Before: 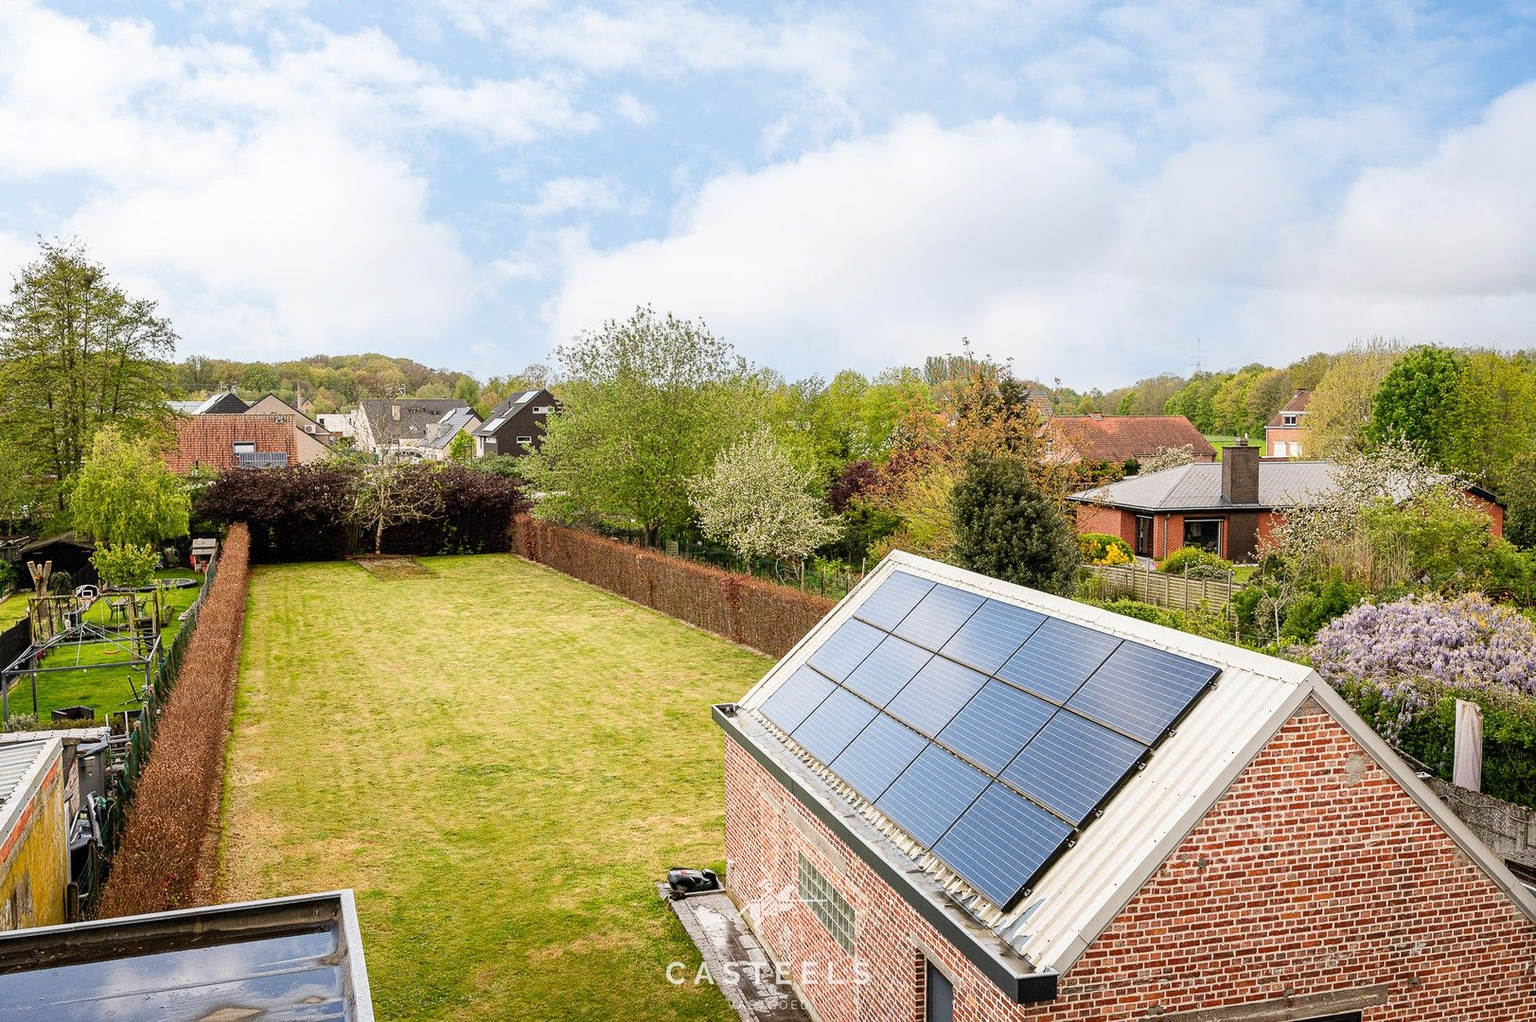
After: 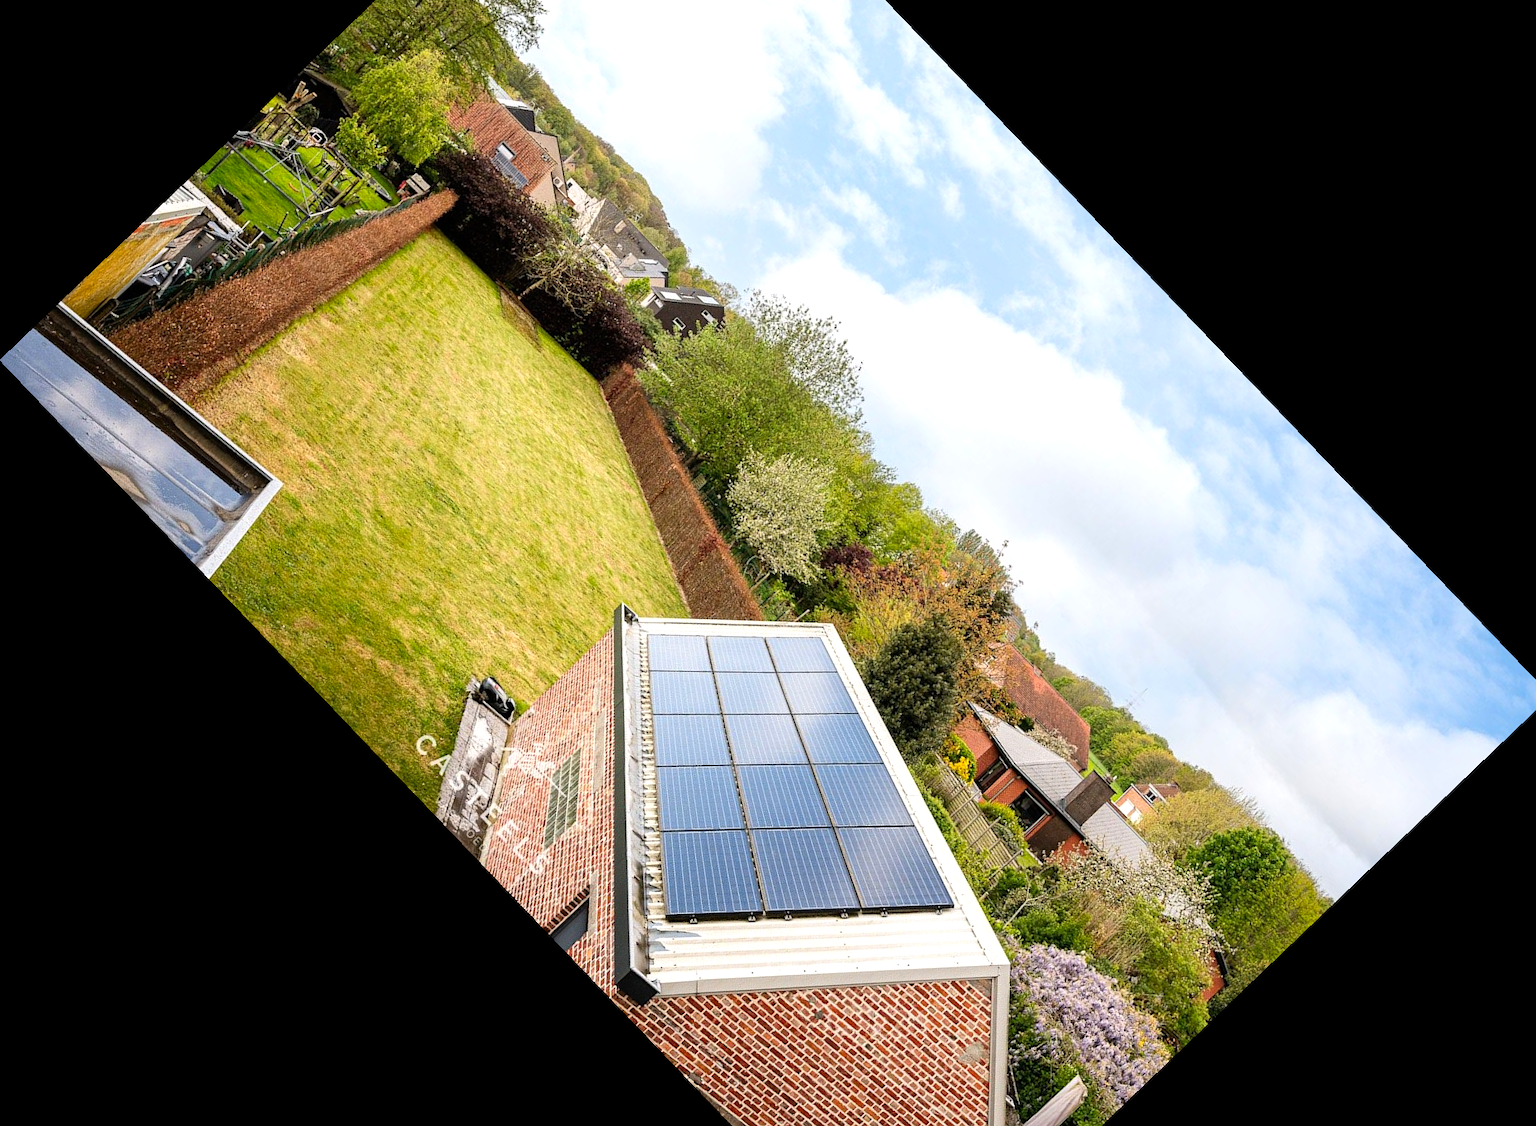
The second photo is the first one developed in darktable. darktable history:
color balance: contrast 10%
crop and rotate: angle -46.26°, top 16.234%, right 0.912%, bottom 11.704%
white balance: emerald 1
rotate and perspective: rotation 0.226°, lens shift (vertical) -0.042, crop left 0.023, crop right 0.982, crop top 0.006, crop bottom 0.994
